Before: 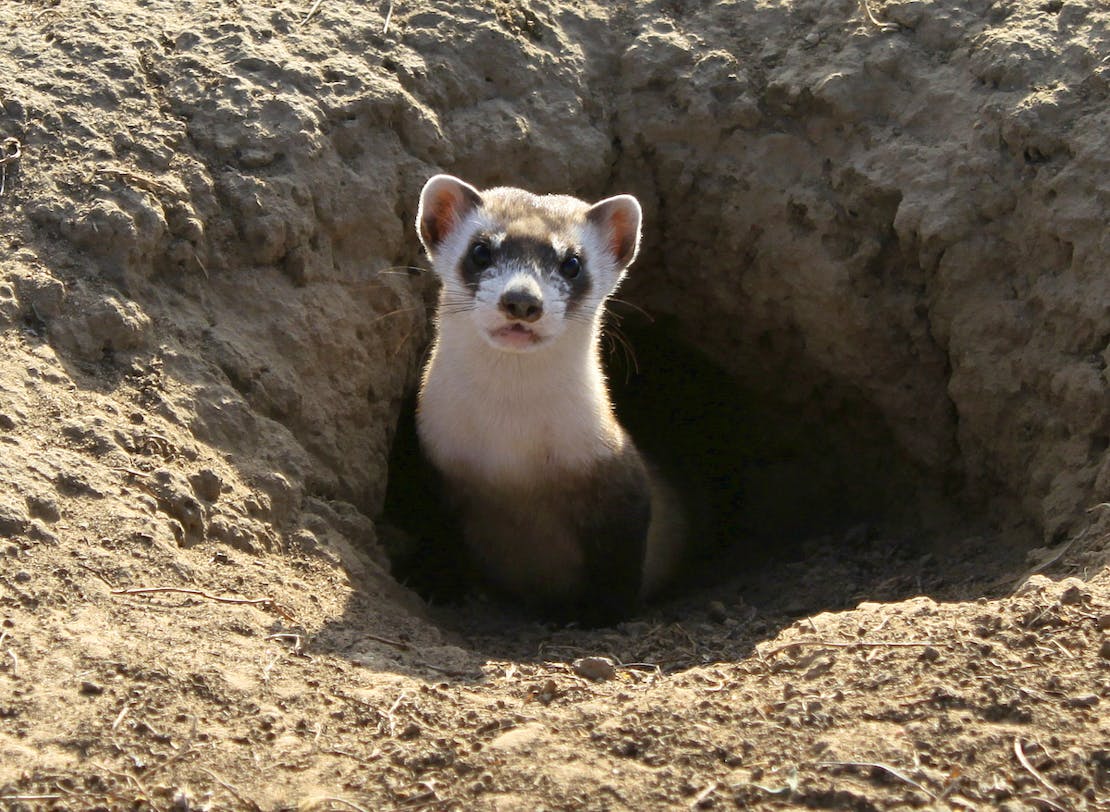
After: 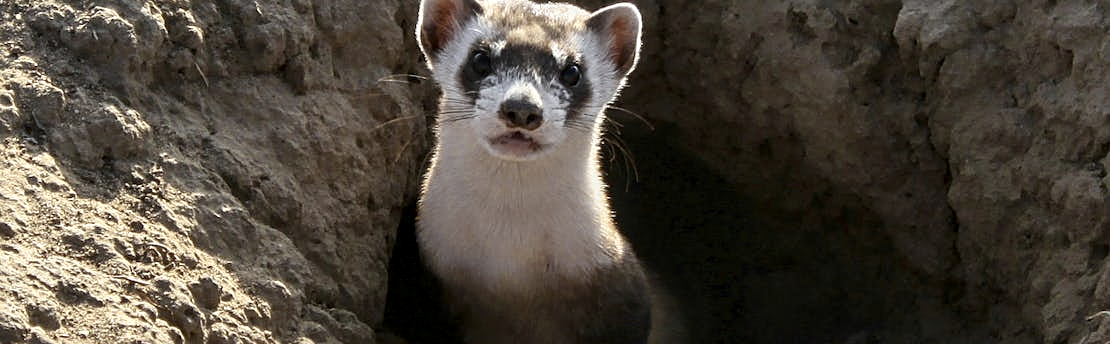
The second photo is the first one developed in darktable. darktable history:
crop and rotate: top 23.746%, bottom 33.792%
sharpen: on, module defaults
contrast brightness saturation: contrast 0.108, saturation -0.166
local contrast: detail 130%
color zones: curves: ch0 [(0.035, 0.242) (0.25, 0.5) (0.384, 0.214) (0.488, 0.255) (0.75, 0.5)]; ch1 [(0.063, 0.379) (0.25, 0.5) (0.354, 0.201) (0.489, 0.085) (0.729, 0.271)]; ch2 [(0.25, 0.5) (0.38, 0.517) (0.442, 0.51) (0.735, 0.456)]
